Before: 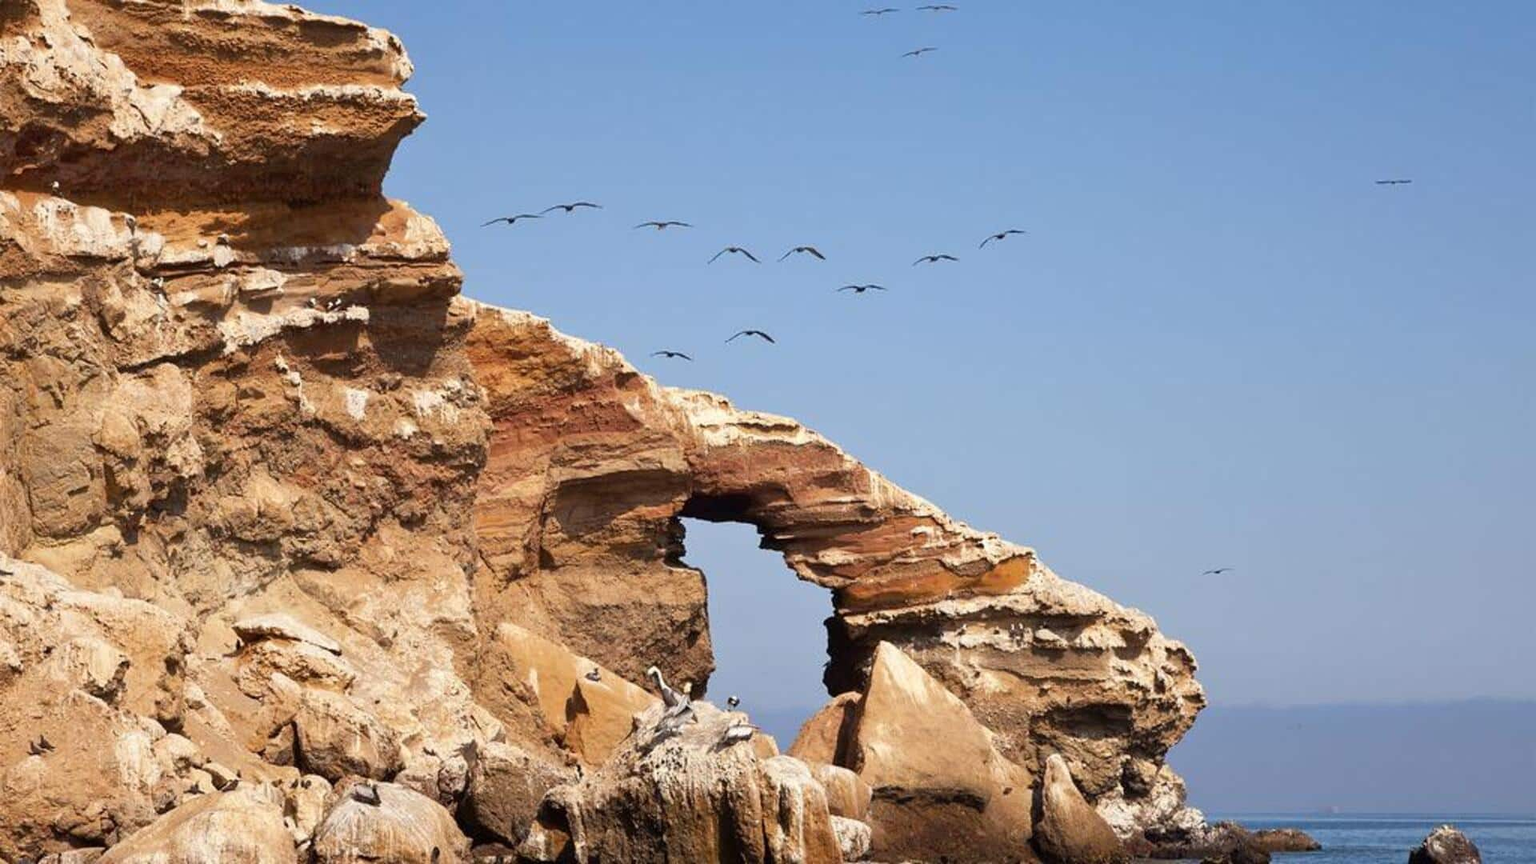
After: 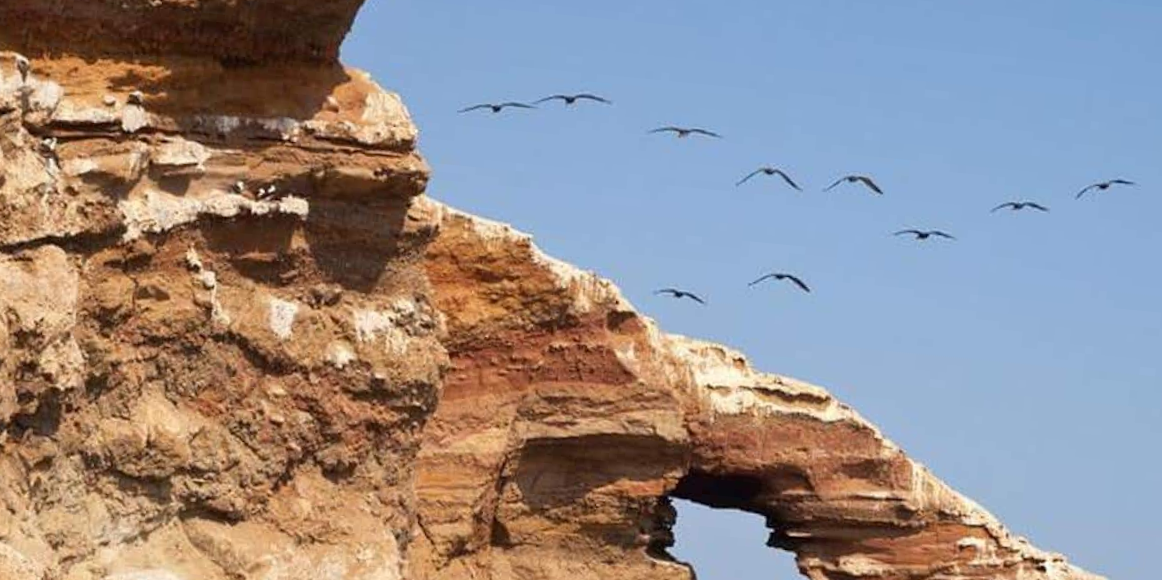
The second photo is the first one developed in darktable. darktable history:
crop and rotate: angle -5.43°, left 2.07%, top 6.729%, right 27.479%, bottom 30.696%
